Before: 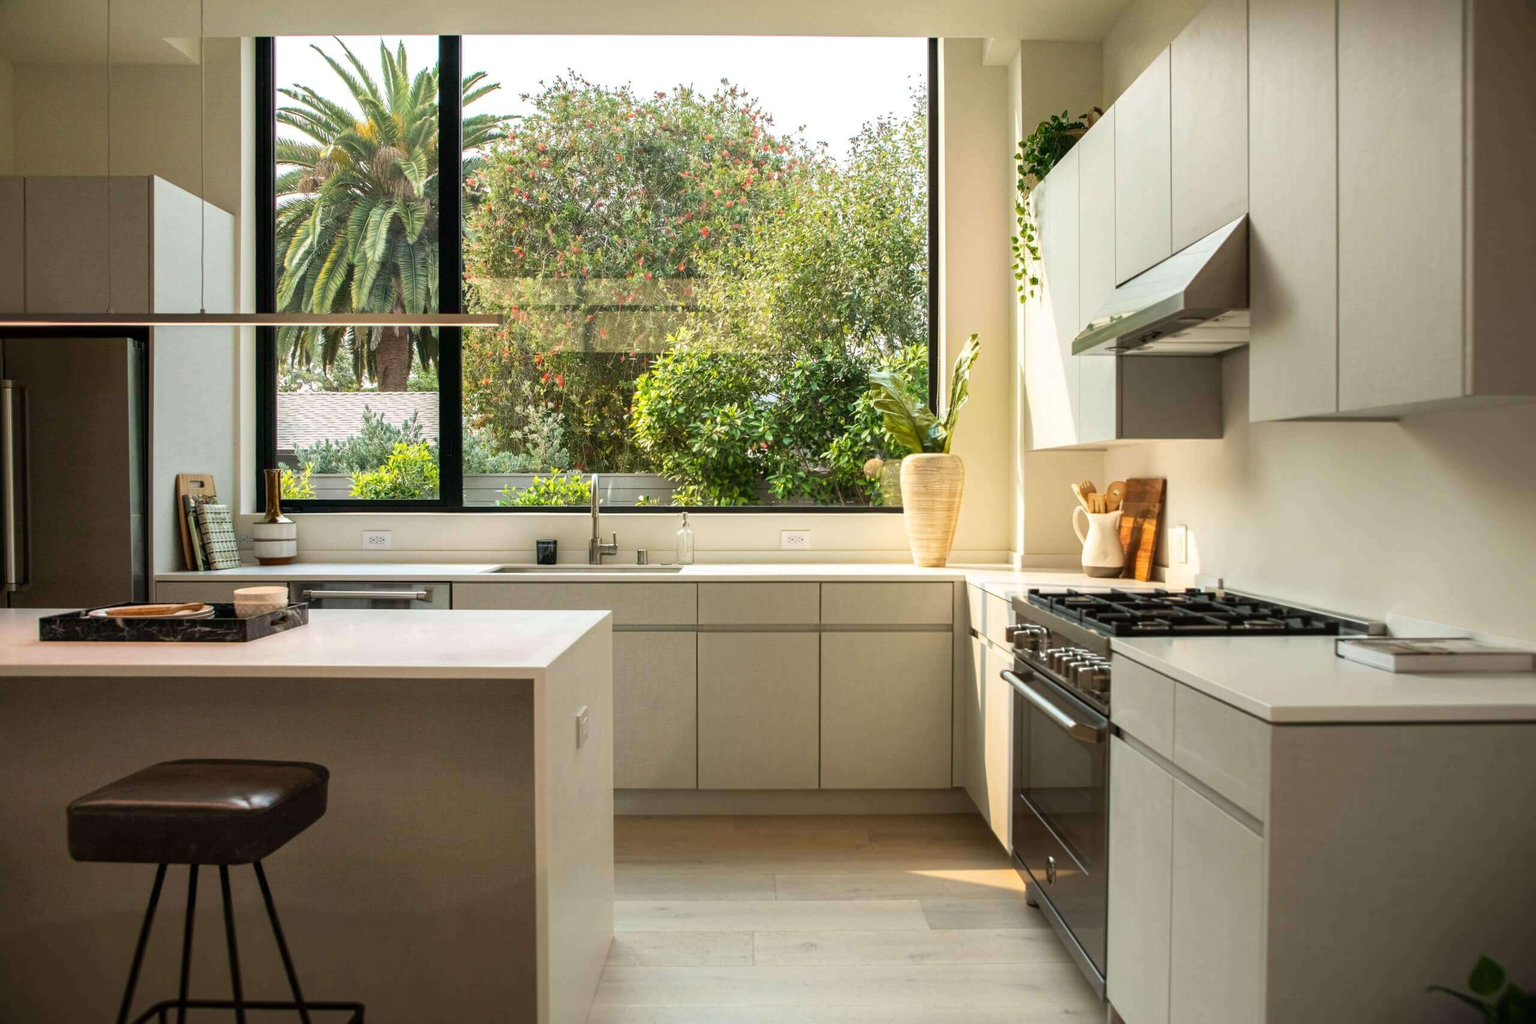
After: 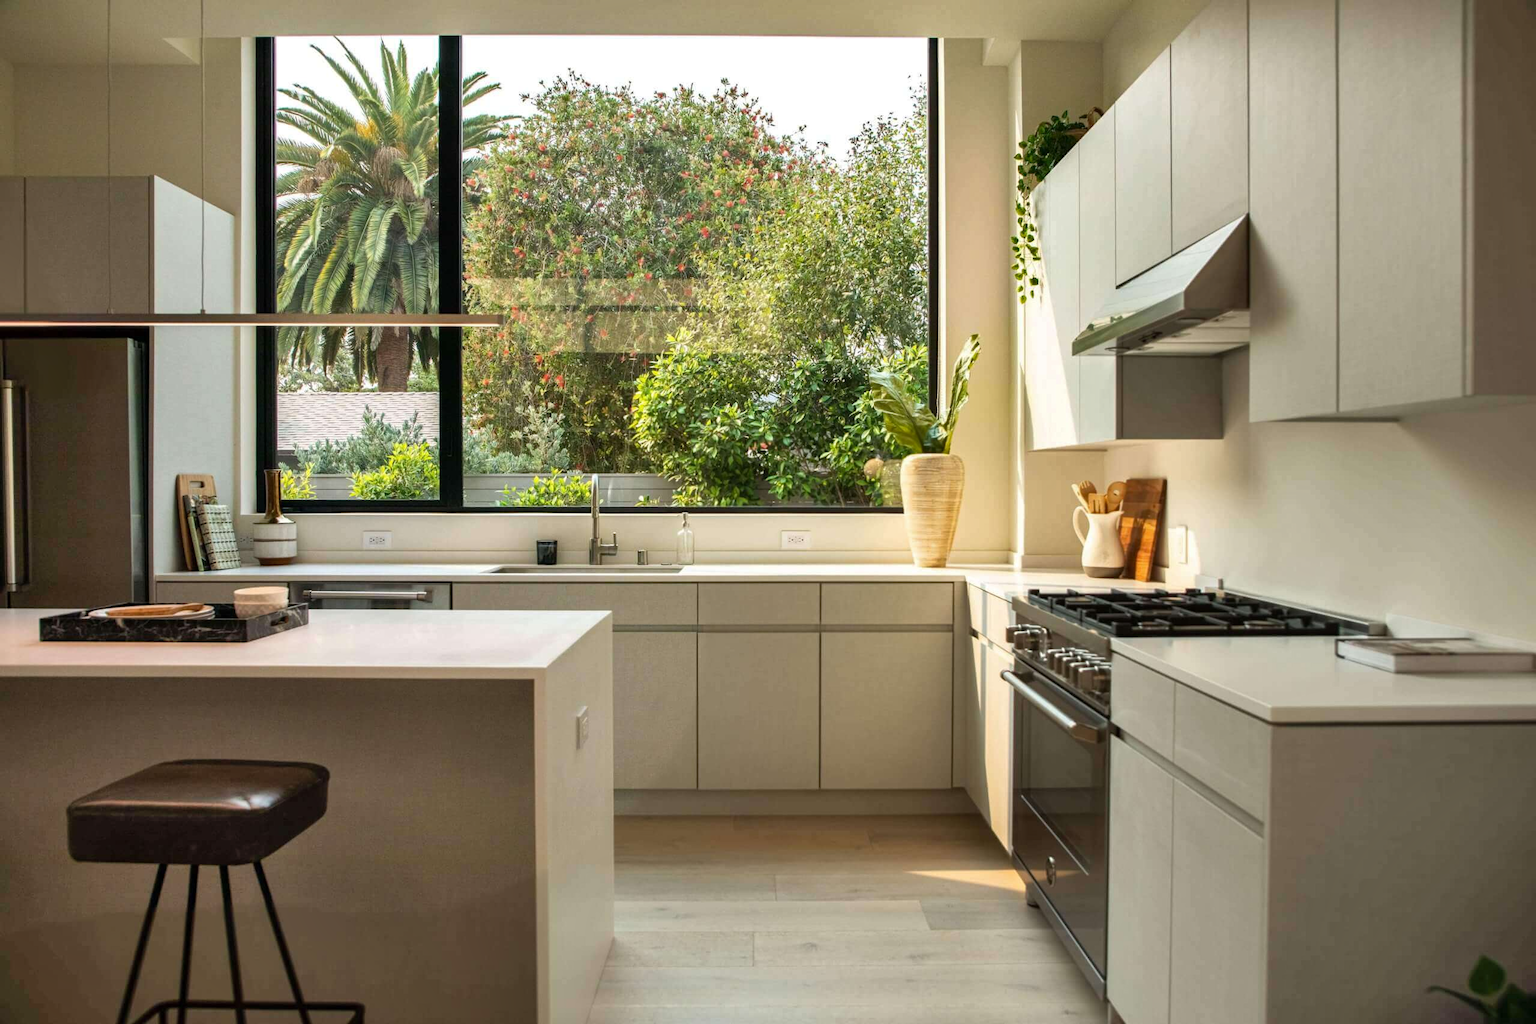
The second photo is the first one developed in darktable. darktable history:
white balance: emerald 1
shadows and highlights: soften with gaussian
